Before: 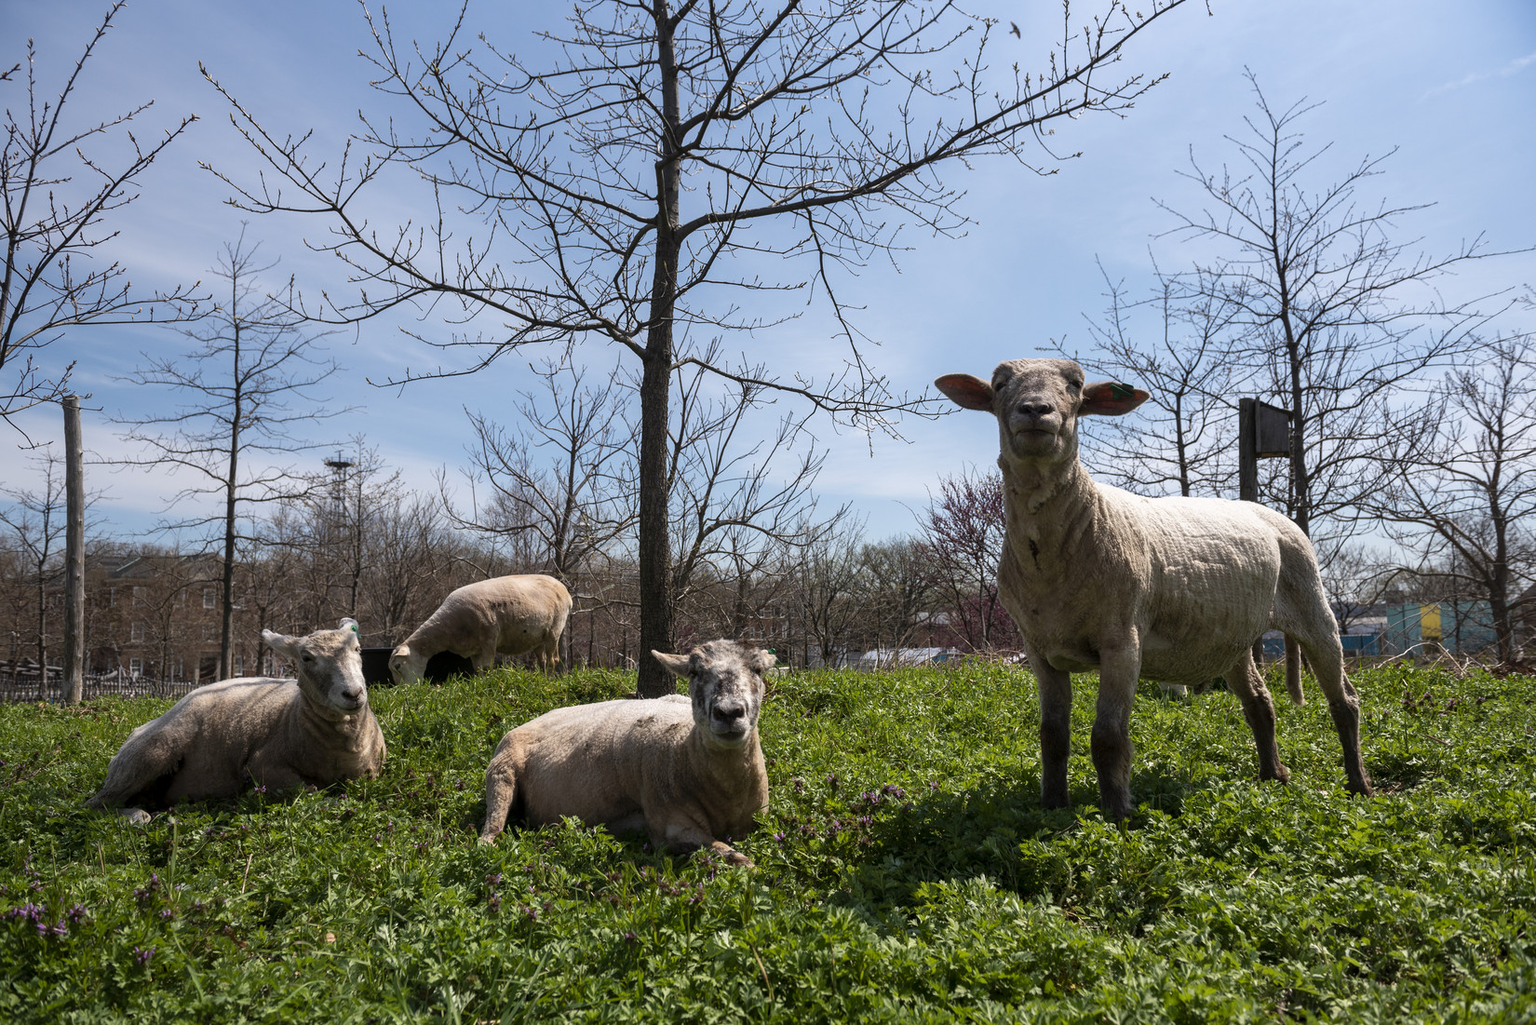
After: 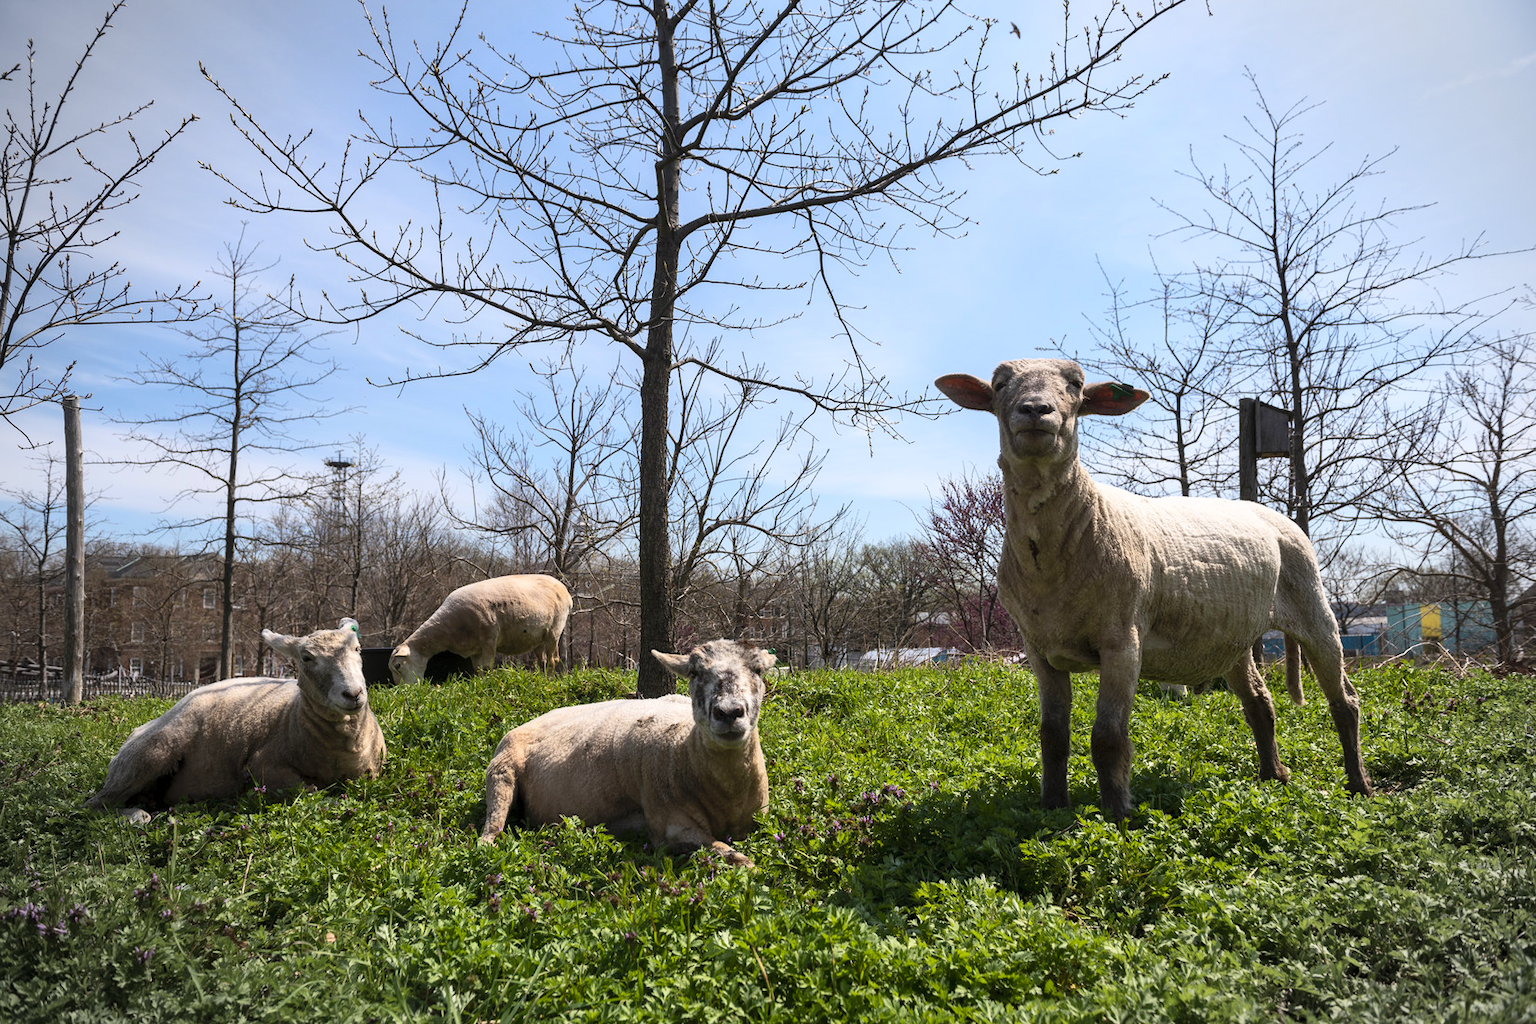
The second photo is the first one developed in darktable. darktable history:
contrast brightness saturation: contrast 0.198, brightness 0.16, saturation 0.219
vignetting: fall-off start 90.63%, fall-off radius 38.57%, brightness -0.201, width/height ratio 1.218, shape 1.29
